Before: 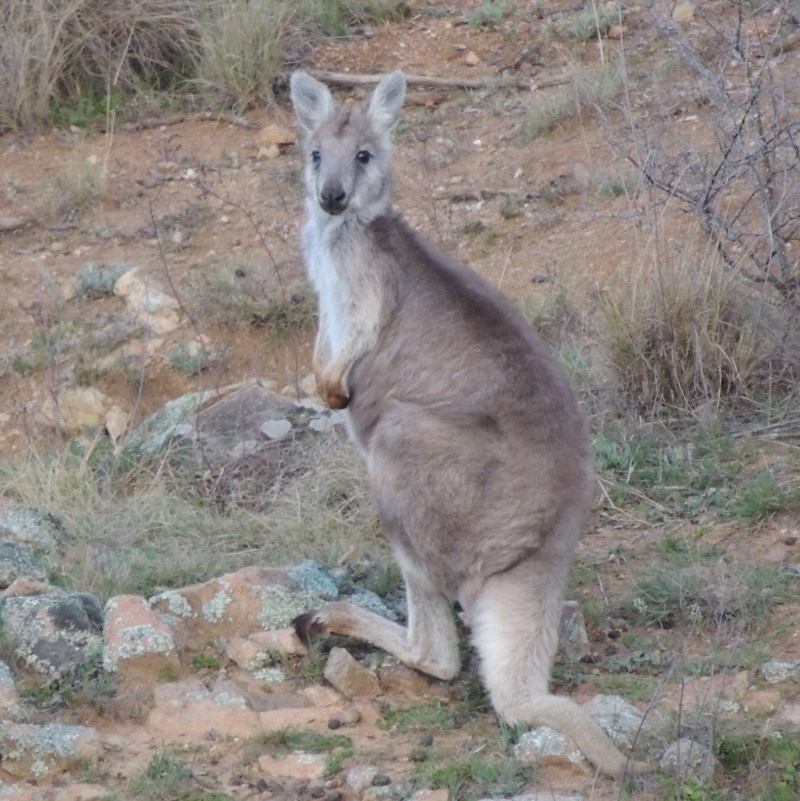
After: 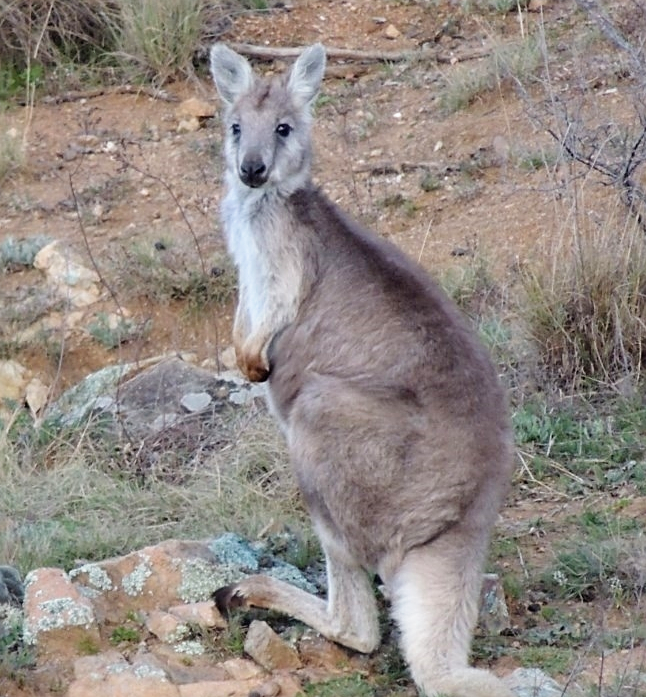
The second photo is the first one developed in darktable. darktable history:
crop: left 10.011%, top 3.493%, right 9.167%, bottom 9.405%
sharpen: on, module defaults
filmic rgb: black relative exposure -8.7 EV, white relative exposure 2.64 EV, target black luminance 0%, target white luminance 99.859%, hardness 6.26, latitude 75.59%, contrast 1.324, highlights saturation mix -5.05%, preserve chrominance no, color science v3 (2019), use custom middle-gray values true, iterations of high-quality reconstruction 0
